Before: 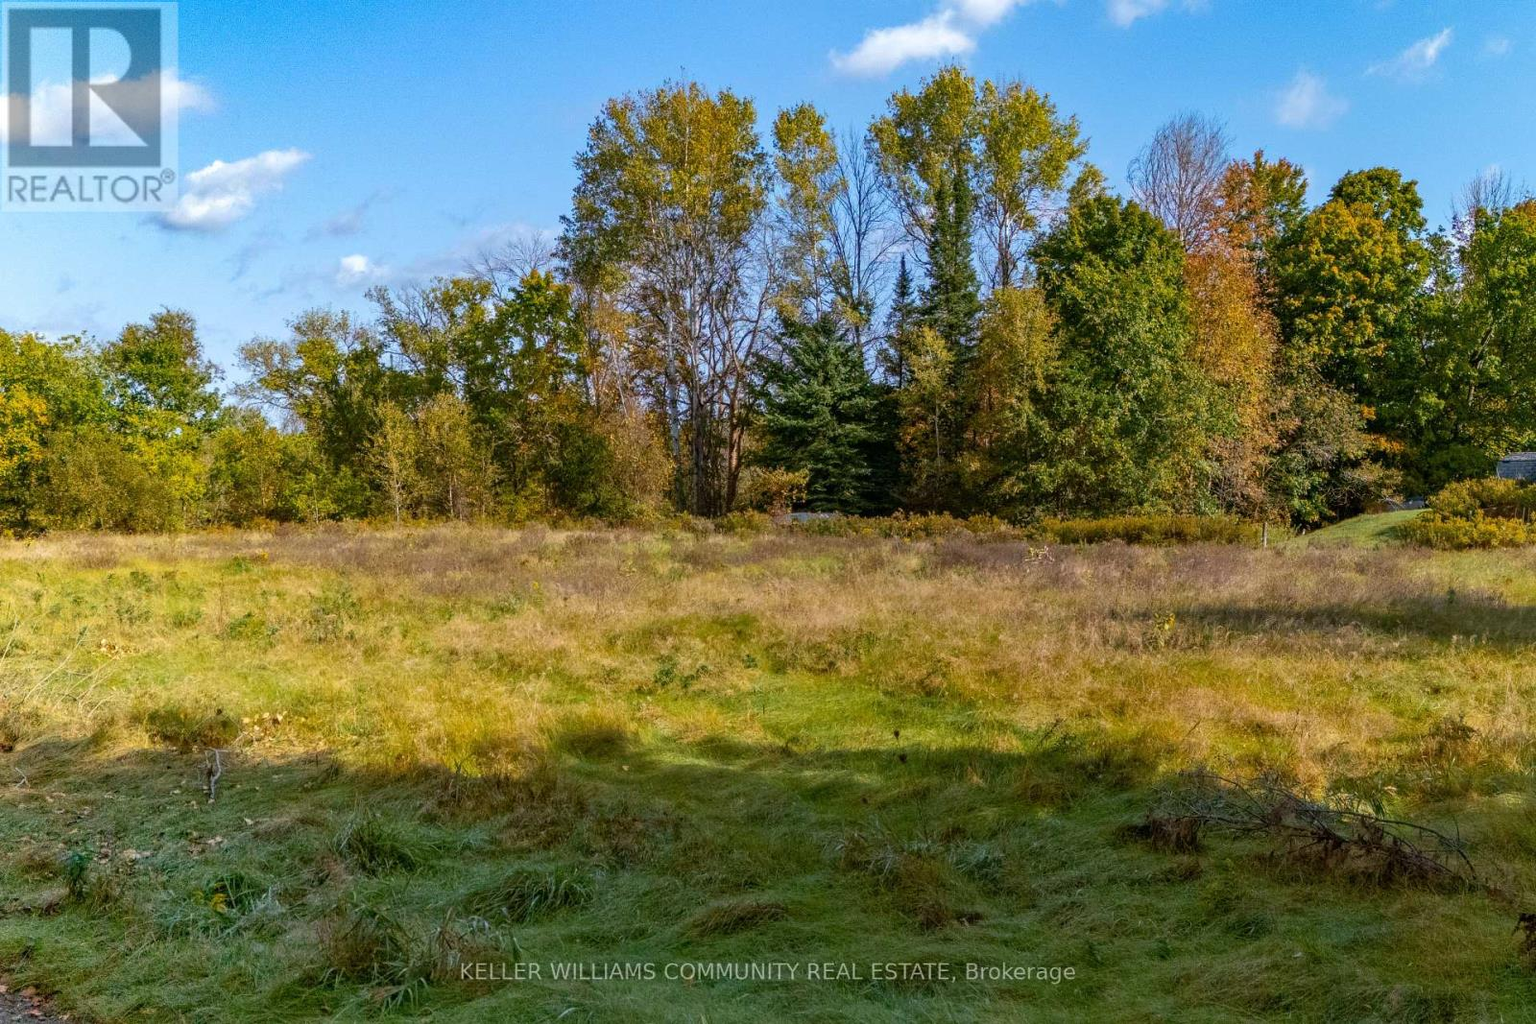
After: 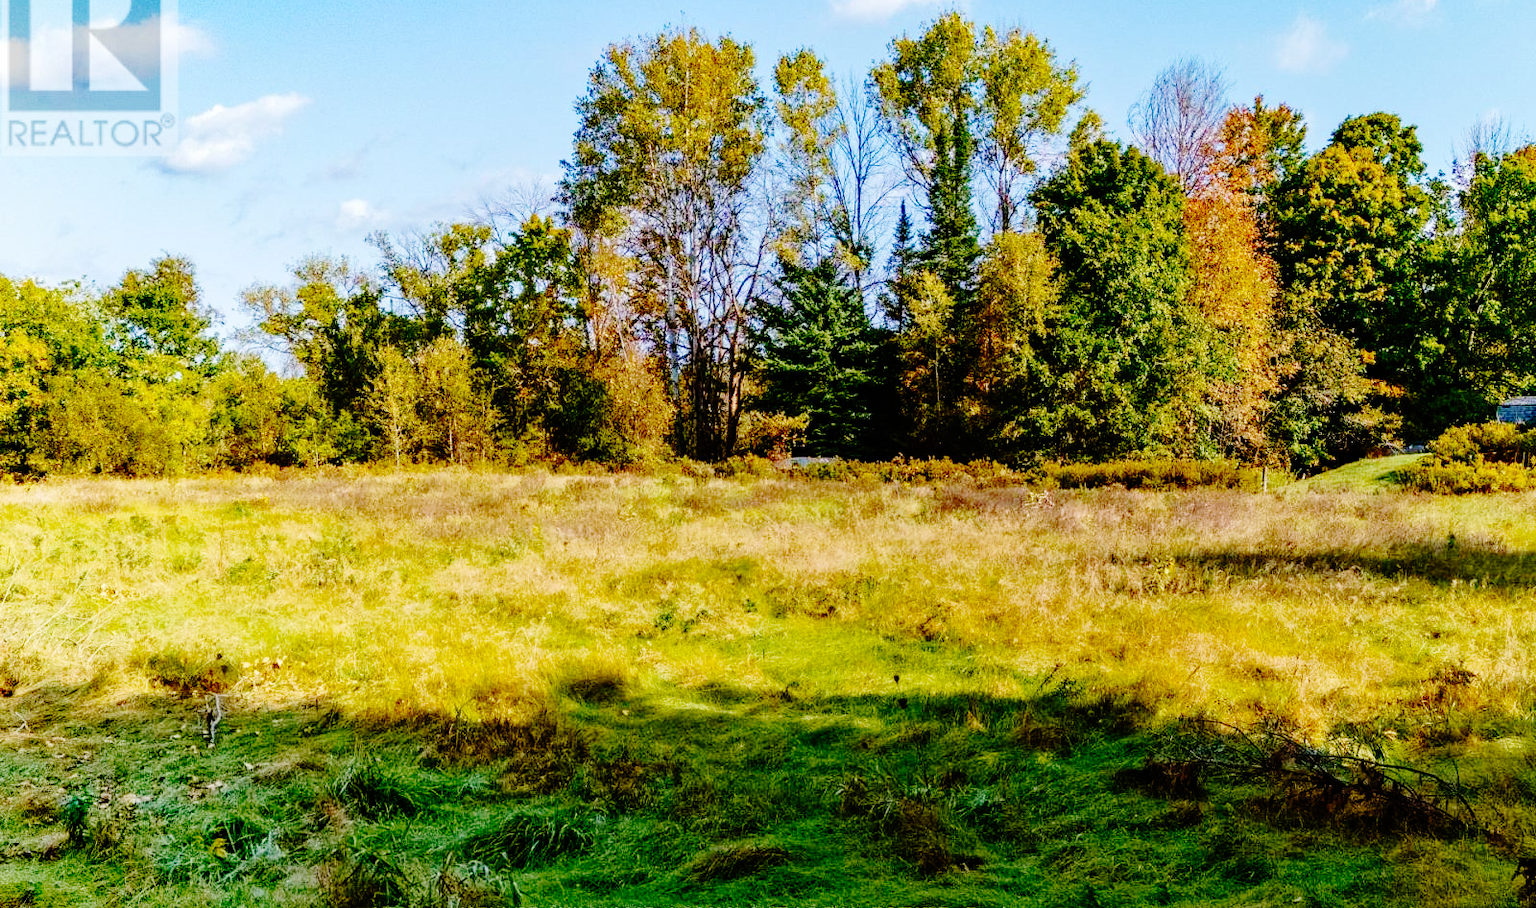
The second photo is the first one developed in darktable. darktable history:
crop and rotate: top 5.476%, bottom 5.789%
base curve: curves: ch0 [(0, 0) (0.036, 0.01) (0.123, 0.254) (0.258, 0.504) (0.507, 0.748) (1, 1)], preserve colors none
velvia: on, module defaults
tone equalizer: on, module defaults
